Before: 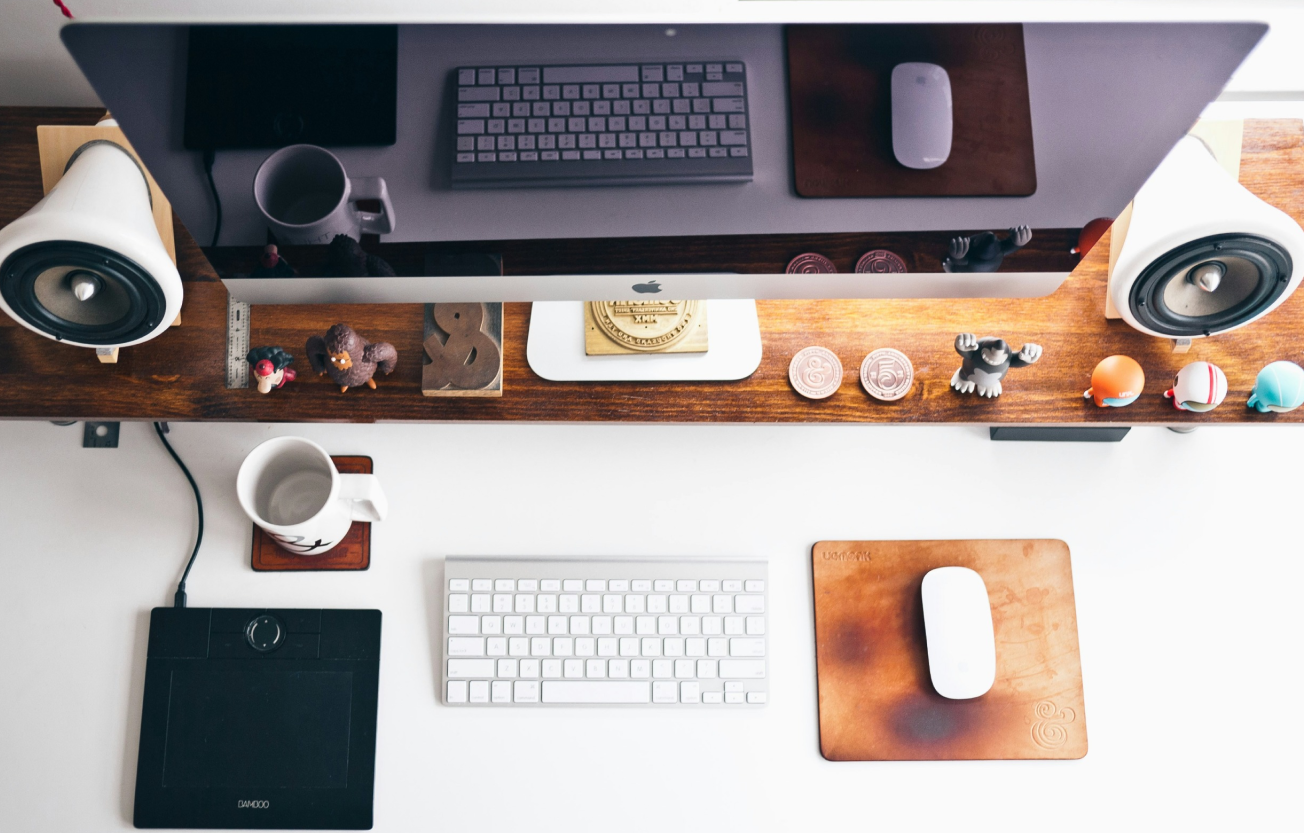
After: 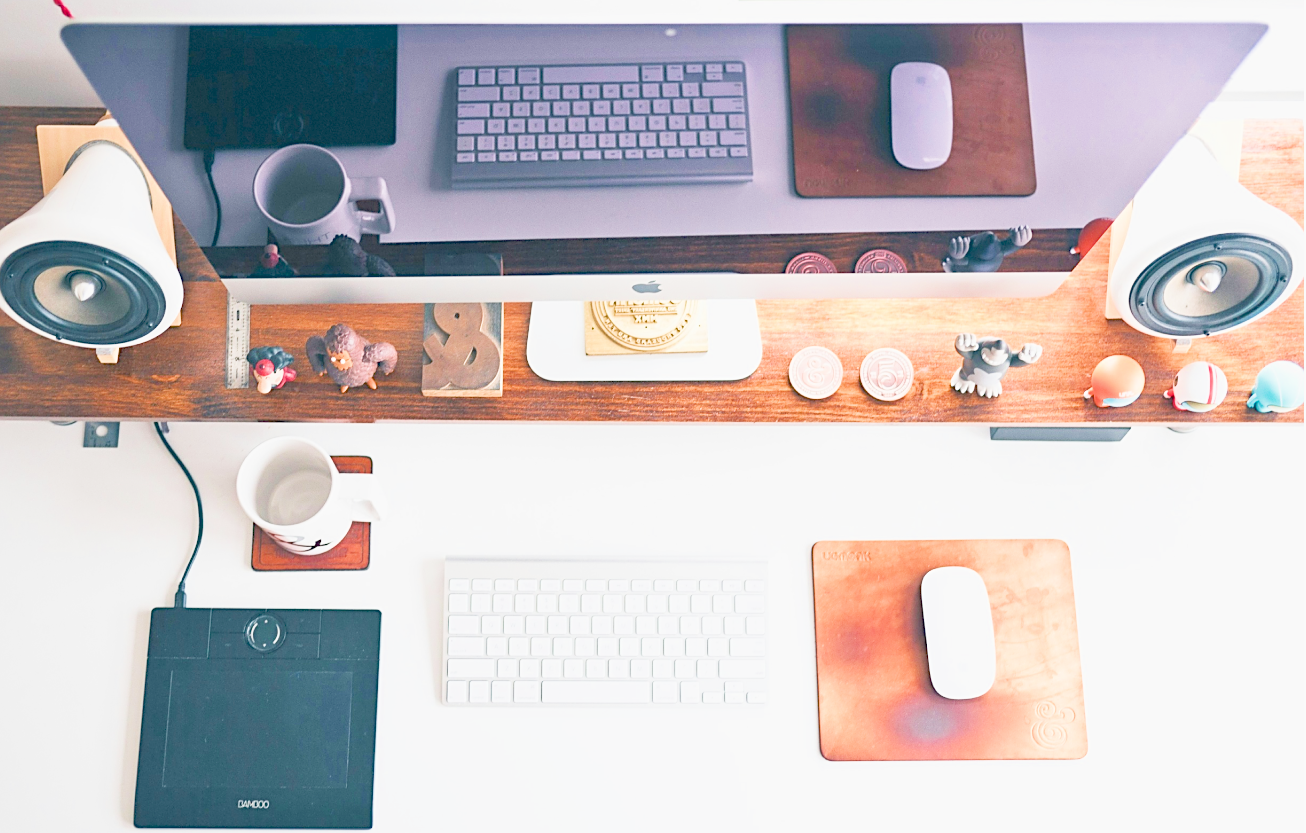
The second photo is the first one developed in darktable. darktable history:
sharpen: on, module defaults
filmic rgb: middle gray luminance 2.5%, black relative exposure -10 EV, white relative exposure 7 EV, threshold 6 EV, dynamic range scaling 10%, target black luminance 0%, hardness 3.19, latitude 44.39%, contrast 0.682, highlights saturation mix 5%, shadows ↔ highlights balance 13.63%, add noise in highlights 0, color science v3 (2019), use custom middle-gray values true, iterations of high-quality reconstruction 0, contrast in highlights soft, enable highlight reconstruction true
exposure: exposure 0.131 EV, compensate highlight preservation false
